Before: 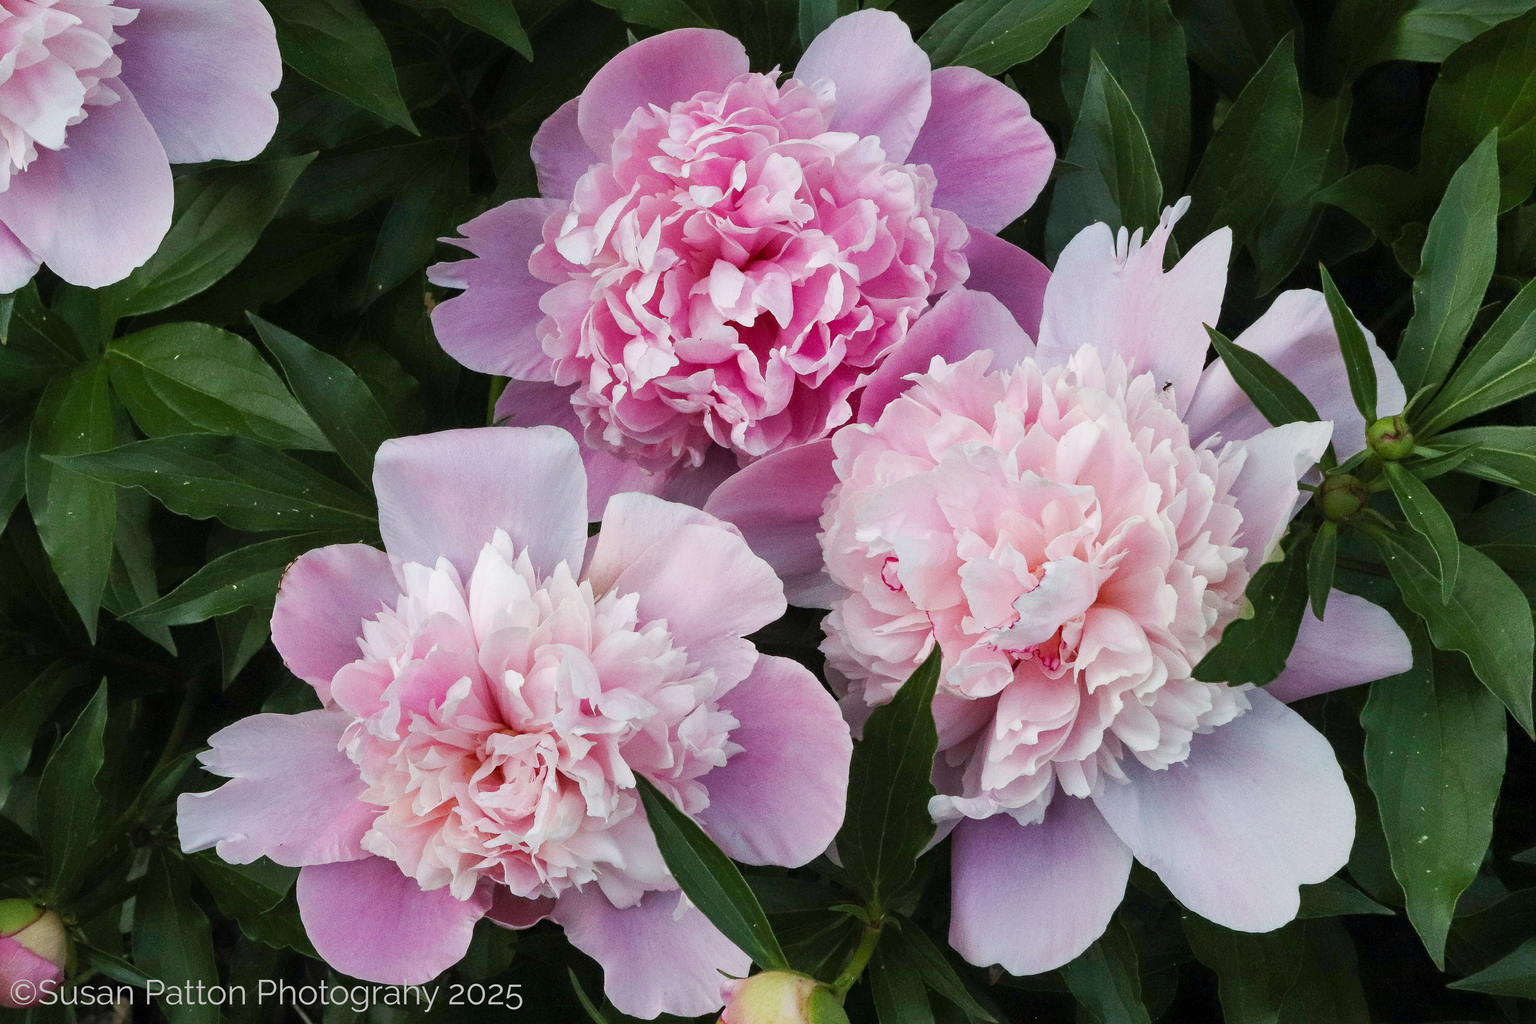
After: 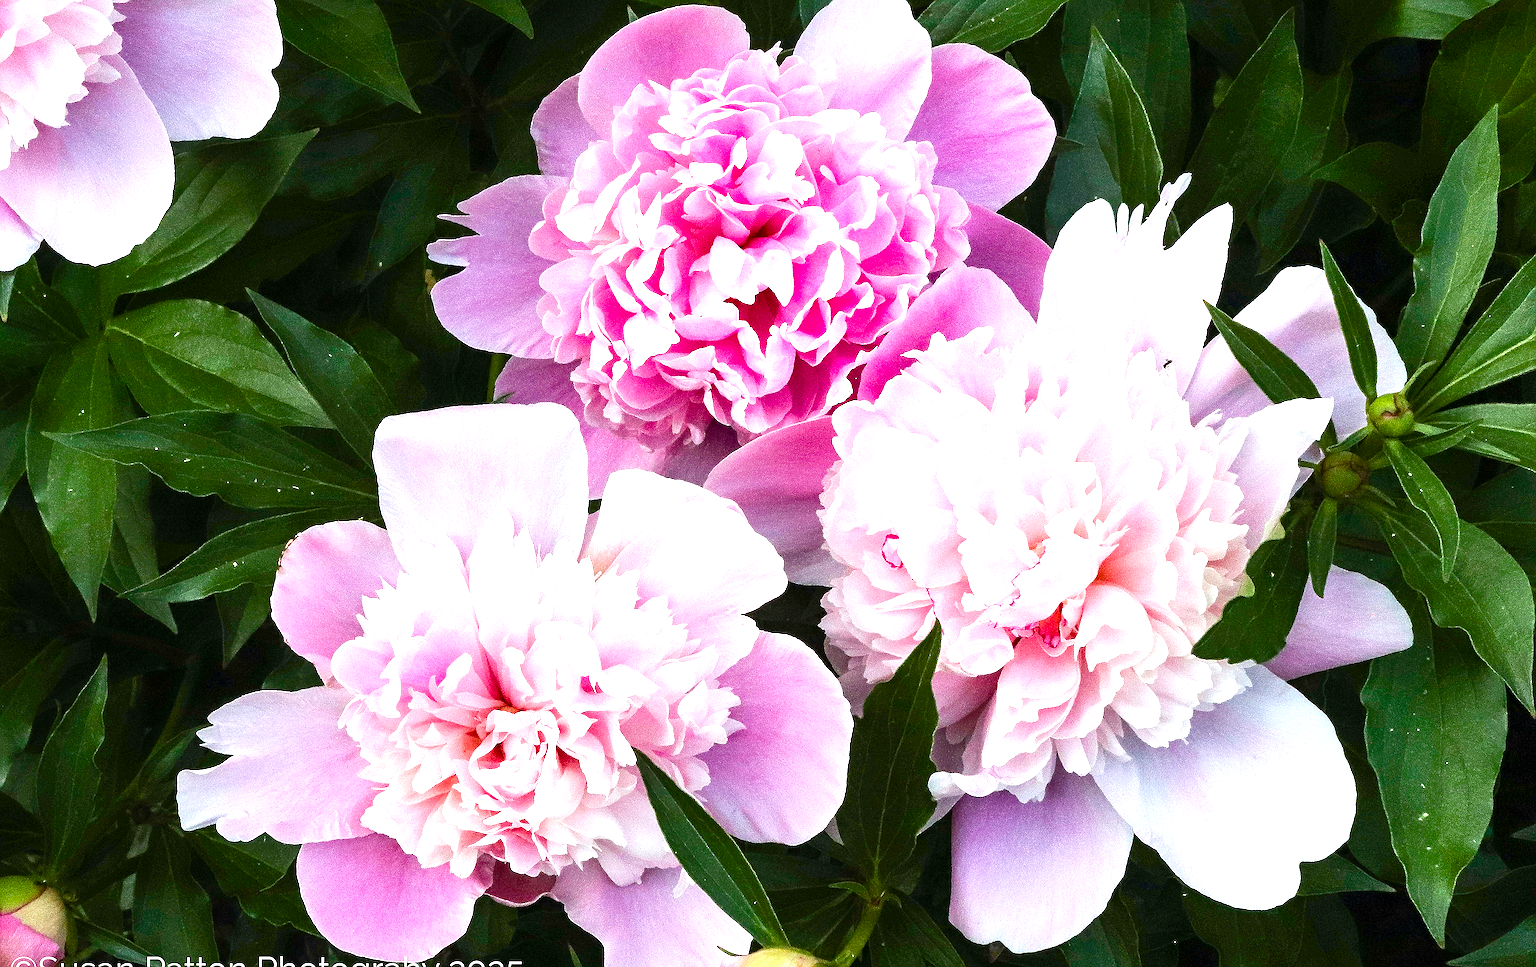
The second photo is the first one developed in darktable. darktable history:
color balance rgb: shadows lift › chroma 0.895%, shadows lift › hue 112.25°, linear chroma grading › global chroma 8.043%, perceptual saturation grading › global saturation 34.553%, perceptual saturation grading › highlights -25.32%, perceptual saturation grading › shadows 24.999%, perceptual brilliance grading › global brilliance 2.579%
sharpen: radius 1.368, amount 1.232, threshold 0.829
crop and rotate: top 2.282%, bottom 3.232%
tone equalizer: -8 EV -0.45 EV, -7 EV -0.375 EV, -6 EV -0.313 EV, -5 EV -0.222 EV, -3 EV 0.251 EV, -2 EV 0.329 EV, -1 EV 0.371 EV, +0 EV 0.429 EV, edges refinement/feathering 500, mask exposure compensation -1.57 EV, preserve details no
levels: white 90.68%
exposure: exposure 0.664 EV, compensate exposure bias true, compensate highlight preservation false
